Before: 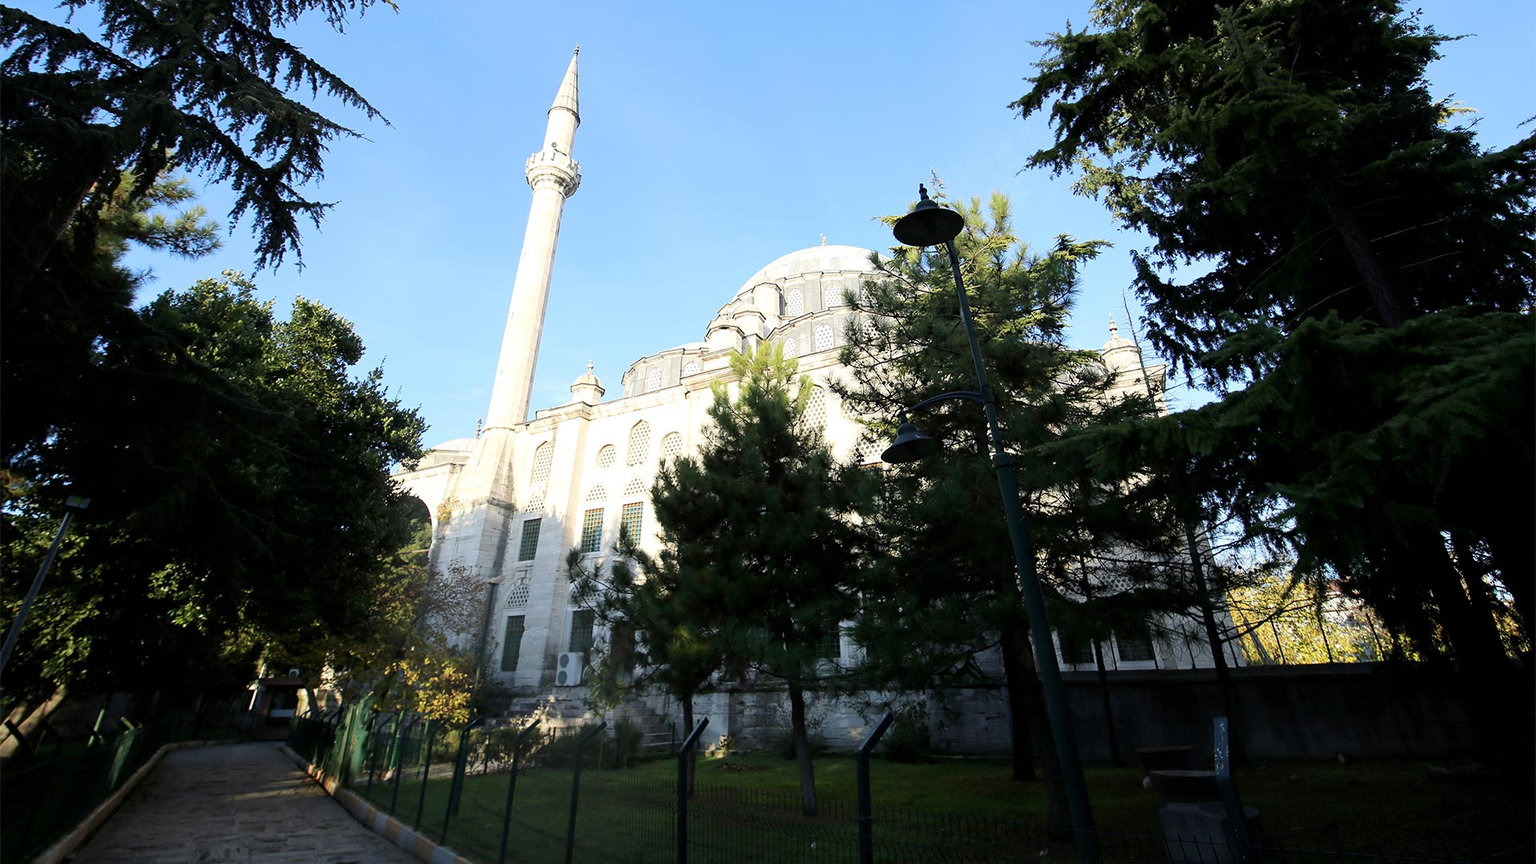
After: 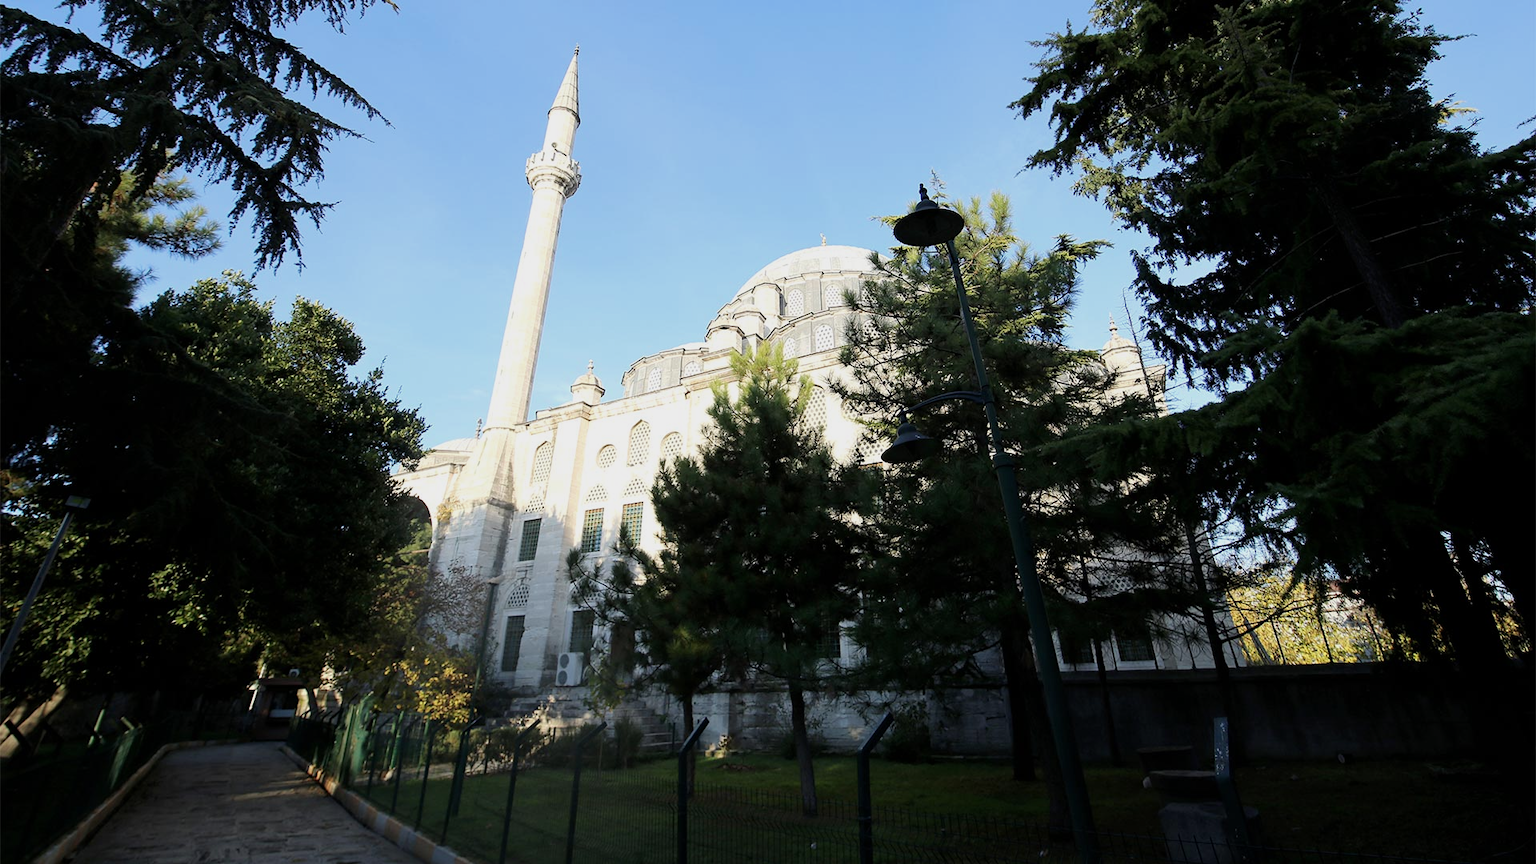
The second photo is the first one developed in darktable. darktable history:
contrast brightness saturation: saturation -0.05
exposure: exposure -0.254 EV, compensate exposure bias true, compensate highlight preservation false
